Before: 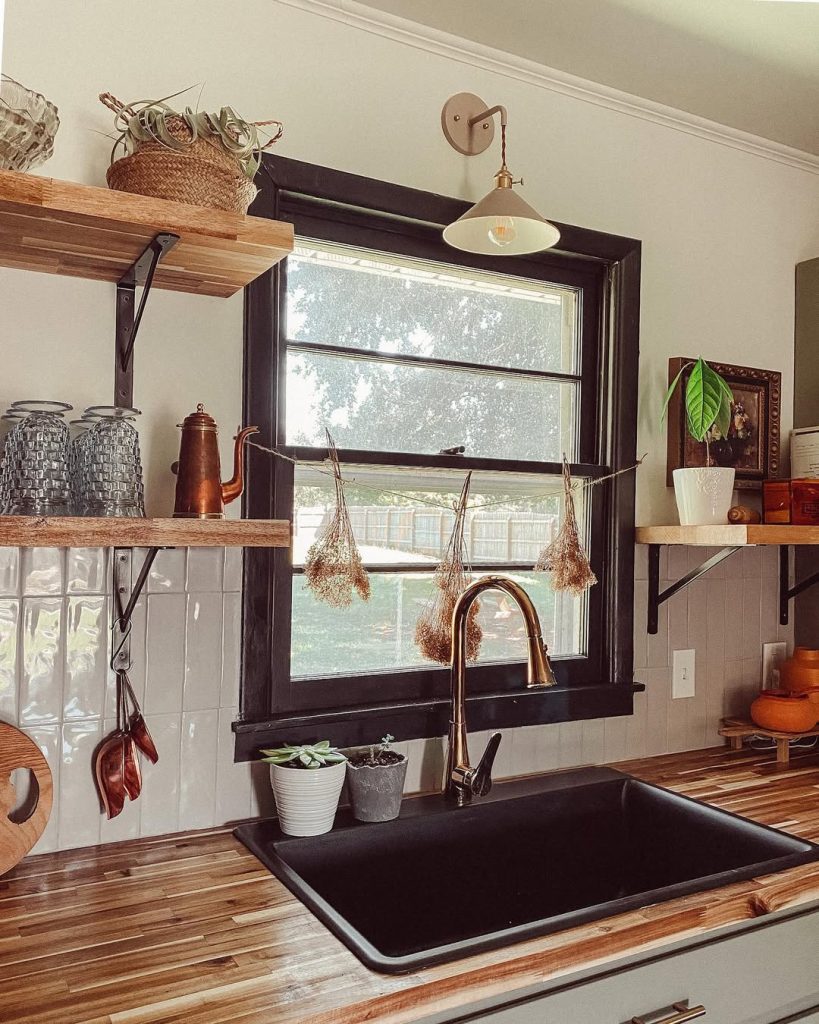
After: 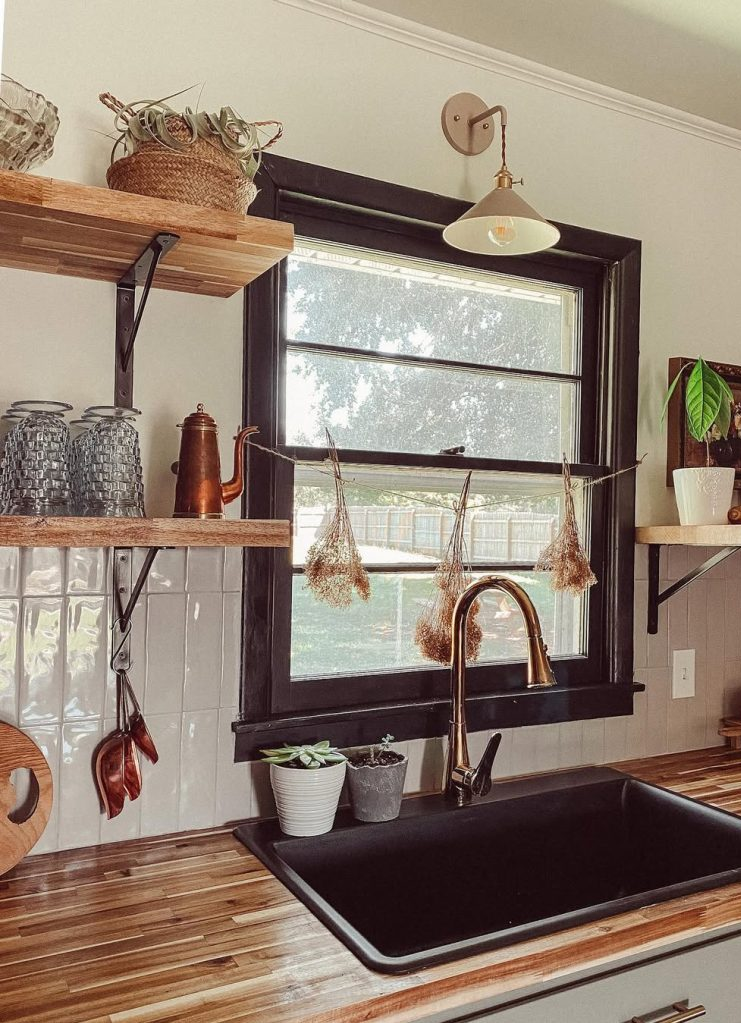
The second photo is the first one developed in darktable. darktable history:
crop: right 9.473%, bottom 0.035%
